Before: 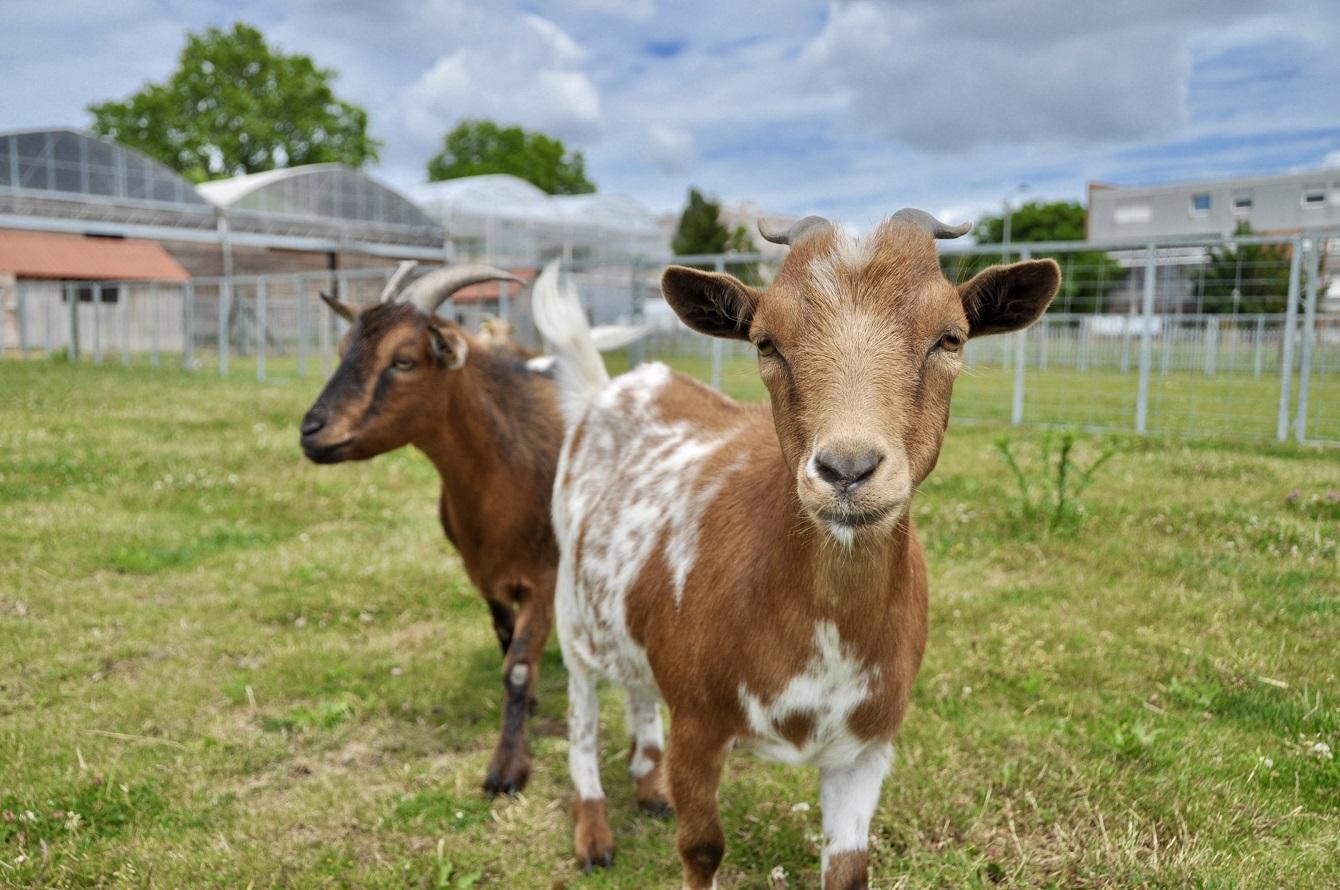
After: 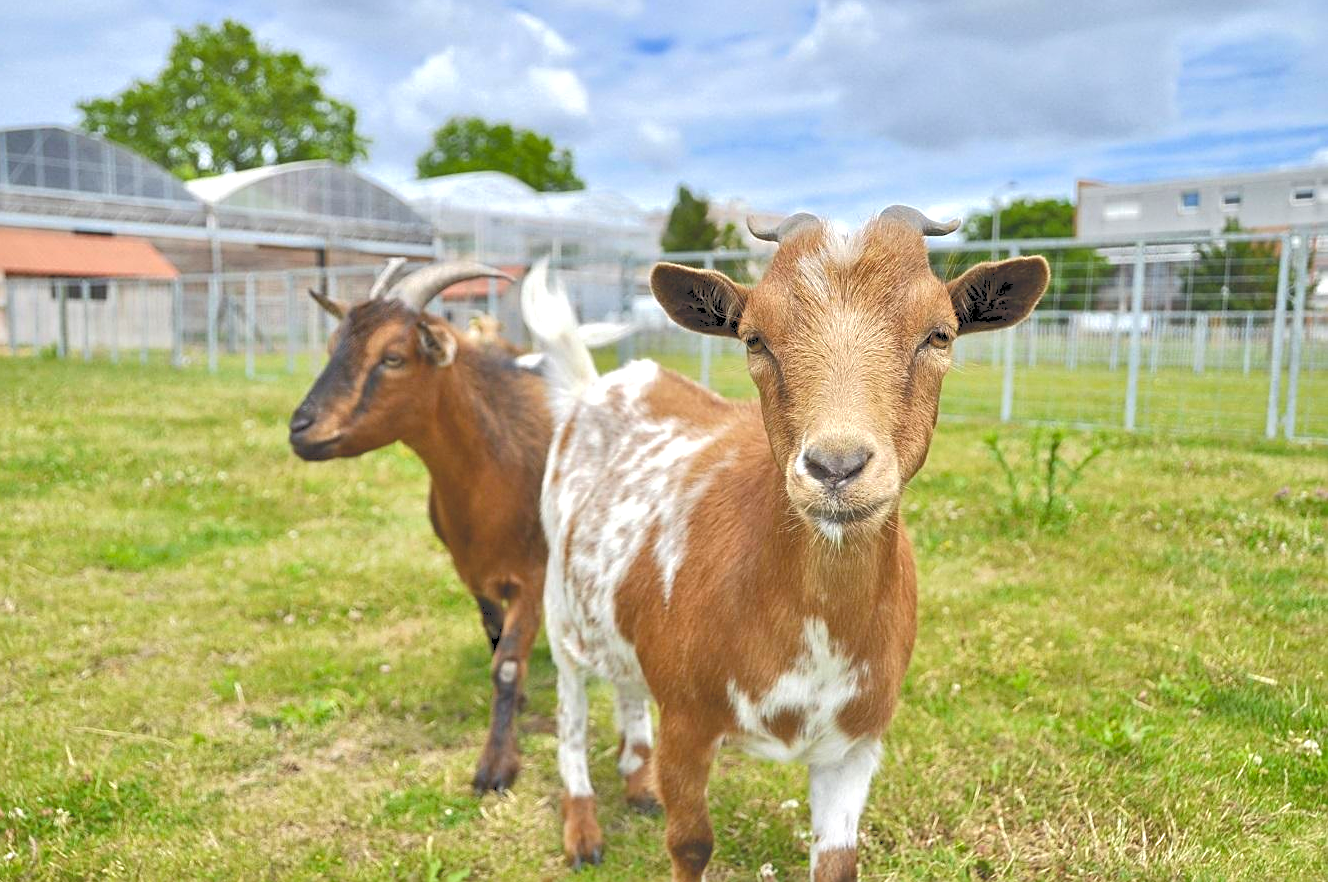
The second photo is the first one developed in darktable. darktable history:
color balance rgb: perceptual saturation grading › global saturation 14.969%
sharpen: on, module defaults
shadows and highlights: shadows 32.38, highlights -31.84, soften with gaussian
exposure: black level correction 0.001, exposure 0.499 EV, compensate exposure bias true, compensate highlight preservation false
tone curve: curves: ch0 [(0, 0) (0.003, 0.238) (0.011, 0.238) (0.025, 0.242) (0.044, 0.256) (0.069, 0.277) (0.1, 0.294) (0.136, 0.315) (0.177, 0.345) (0.224, 0.379) (0.277, 0.419) (0.335, 0.463) (0.399, 0.511) (0.468, 0.566) (0.543, 0.627) (0.623, 0.687) (0.709, 0.75) (0.801, 0.824) (0.898, 0.89) (1, 1)], color space Lab, independent channels, preserve colors none
crop and rotate: left 0.836%, top 0.4%, bottom 0.394%
